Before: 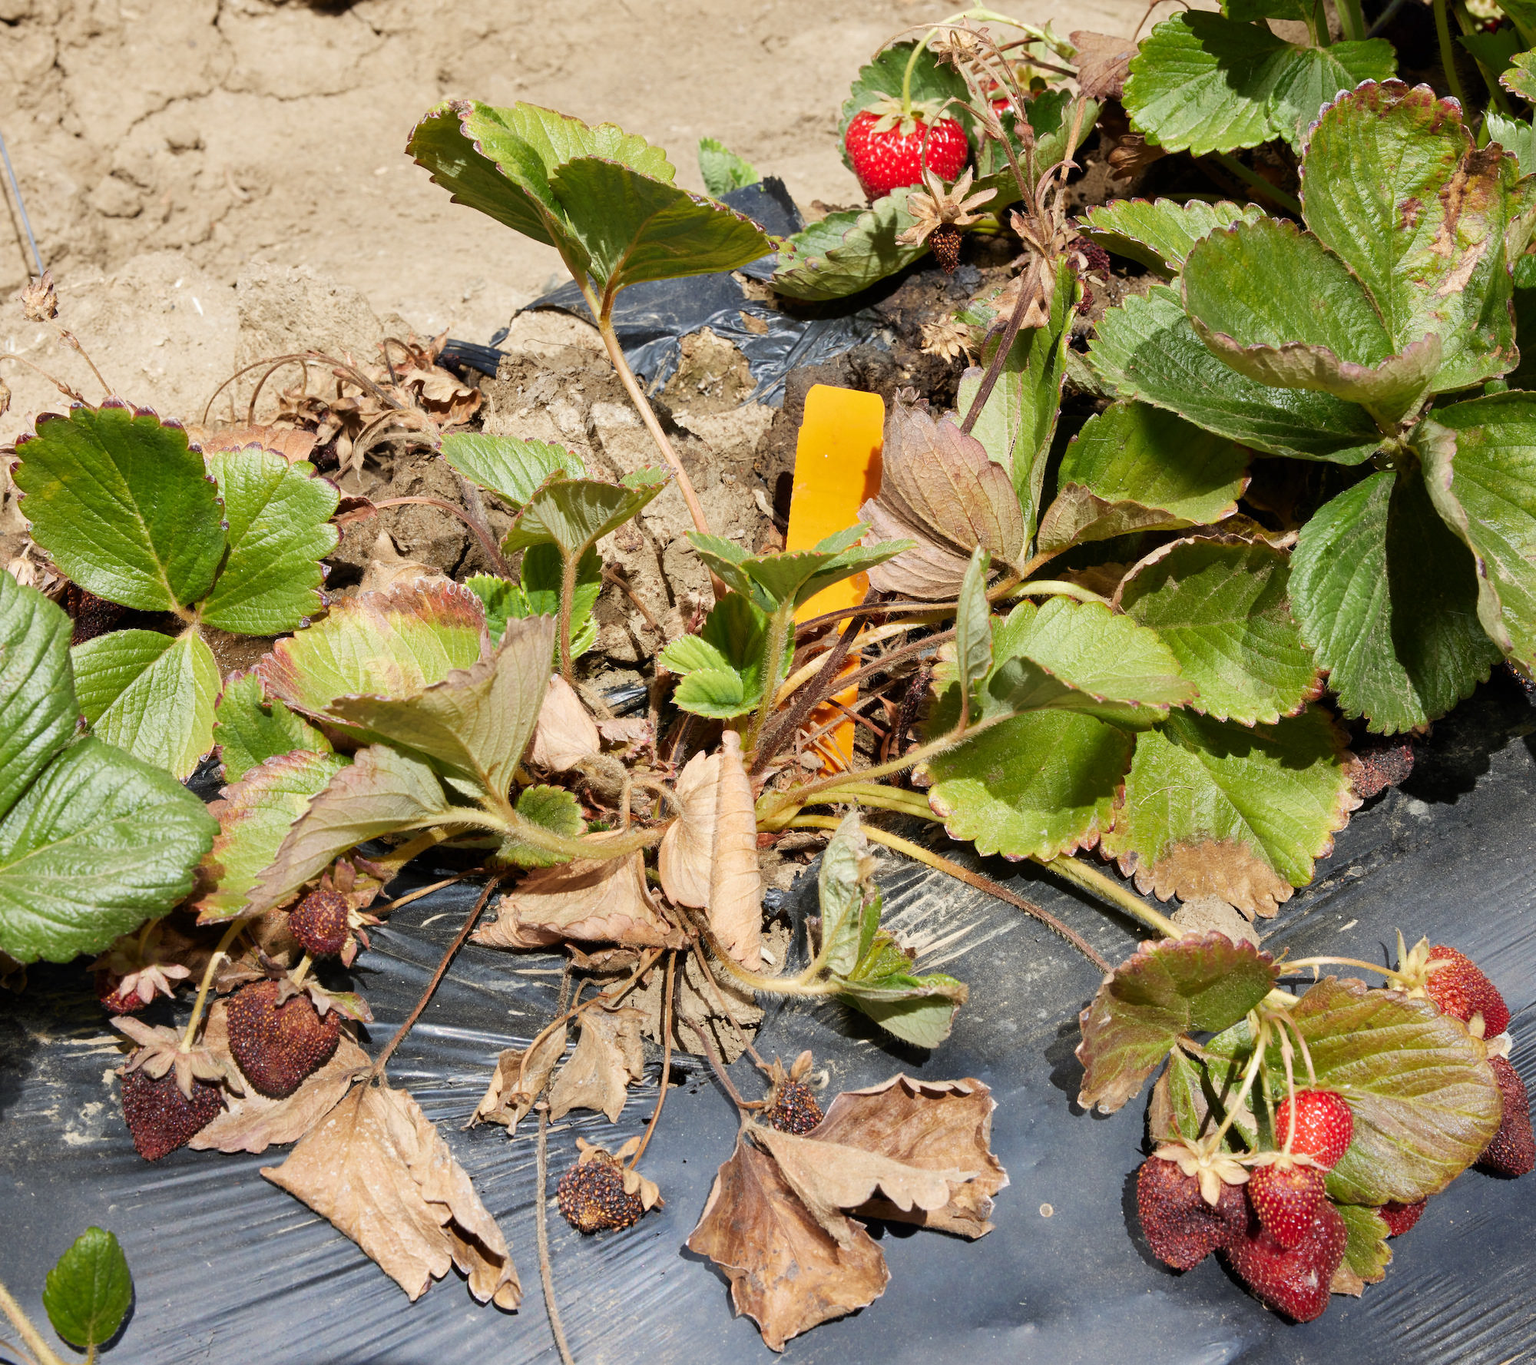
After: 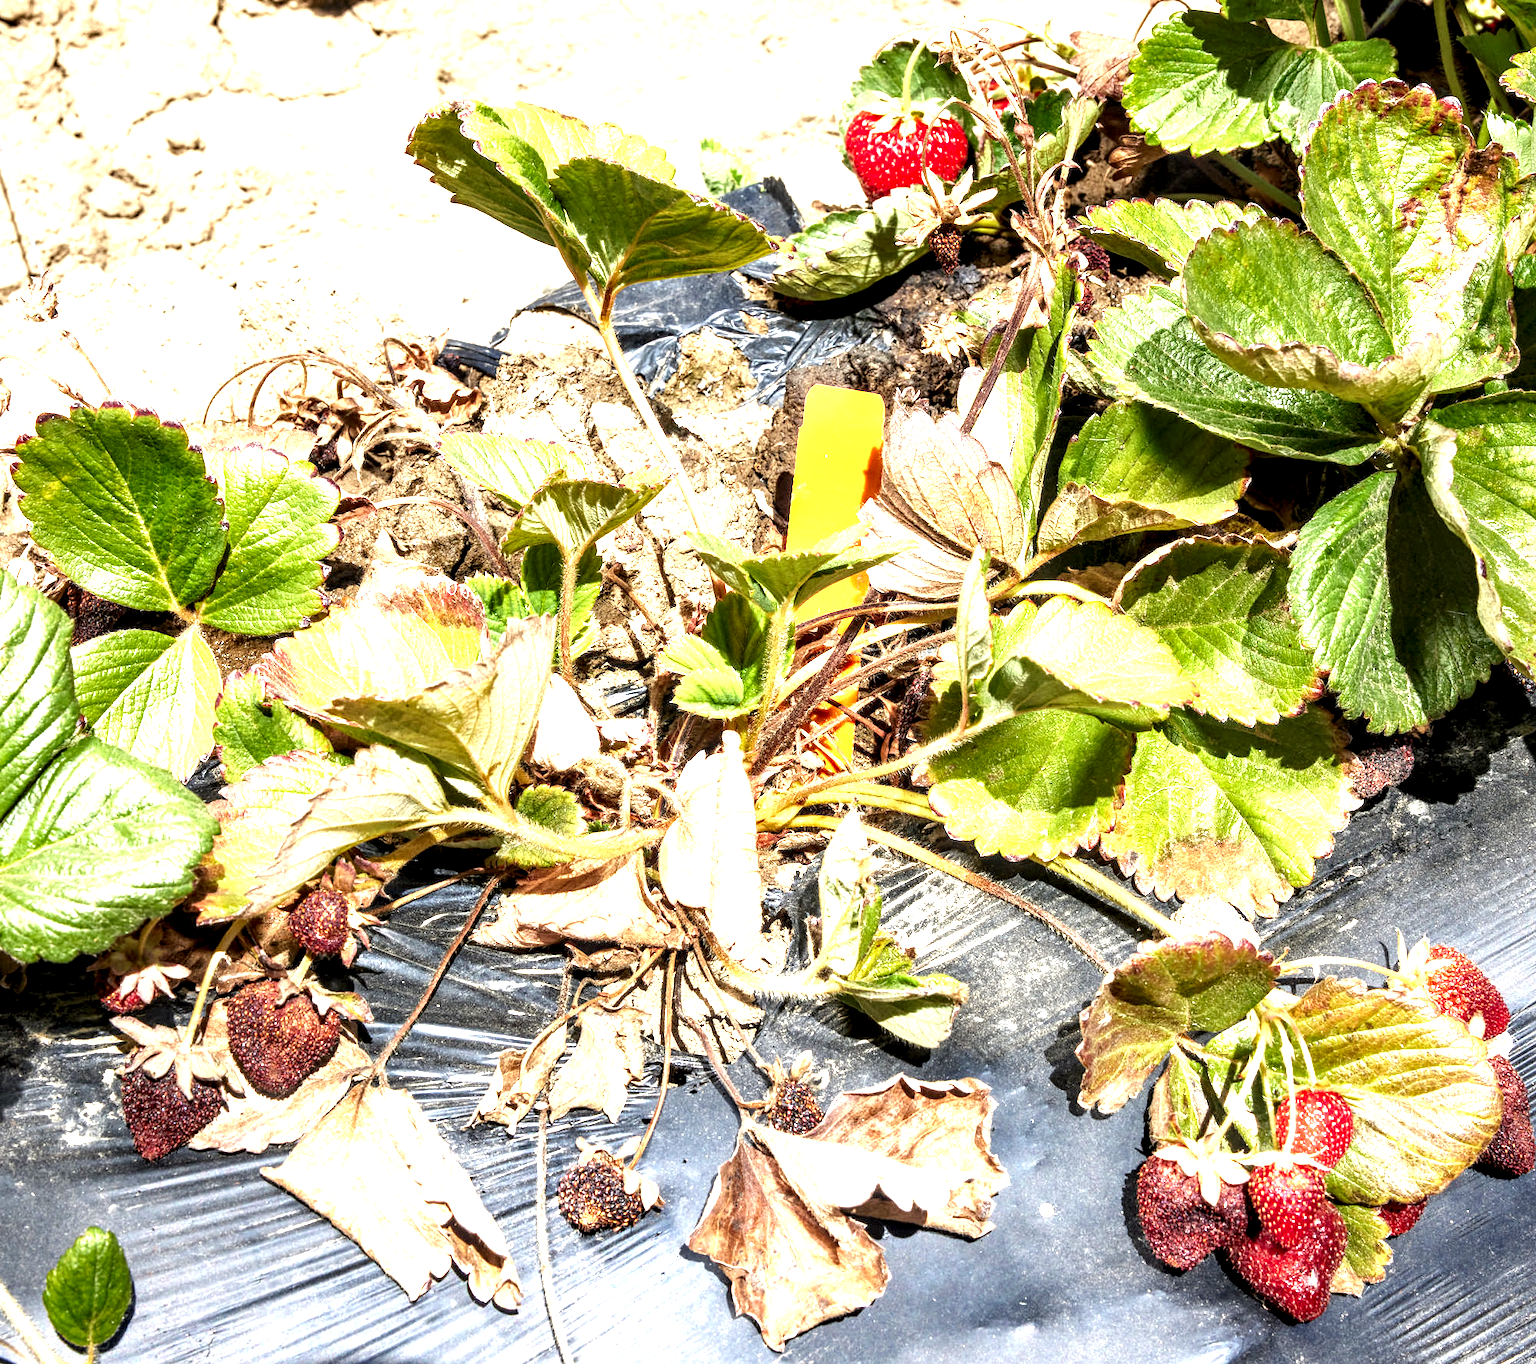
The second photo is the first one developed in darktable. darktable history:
exposure: black level correction 0, exposure 1.379 EV, compensate exposure bias true, compensate highlight preservation false
local contrast: highlights 19%, detail 186%
